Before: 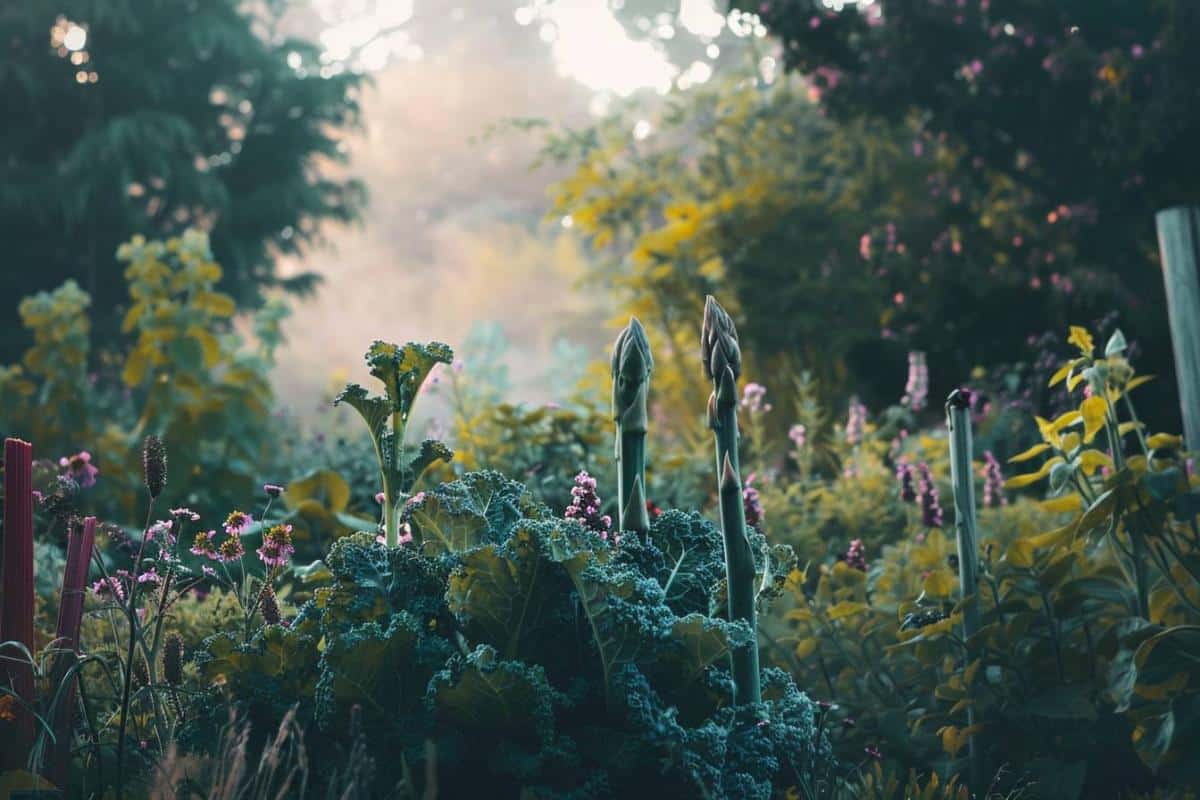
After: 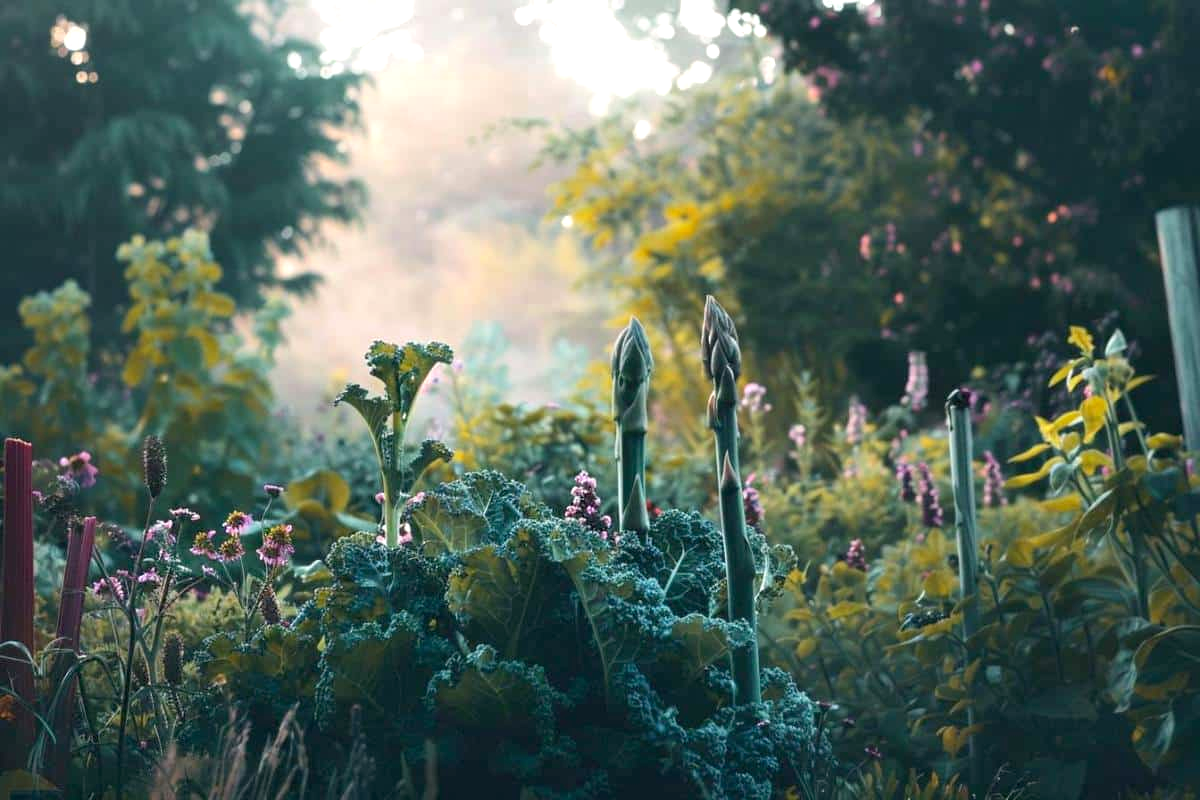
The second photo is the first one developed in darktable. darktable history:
exposure: black level correction 0.004, exposure 0.383 EV, compensate highlight preservation false
